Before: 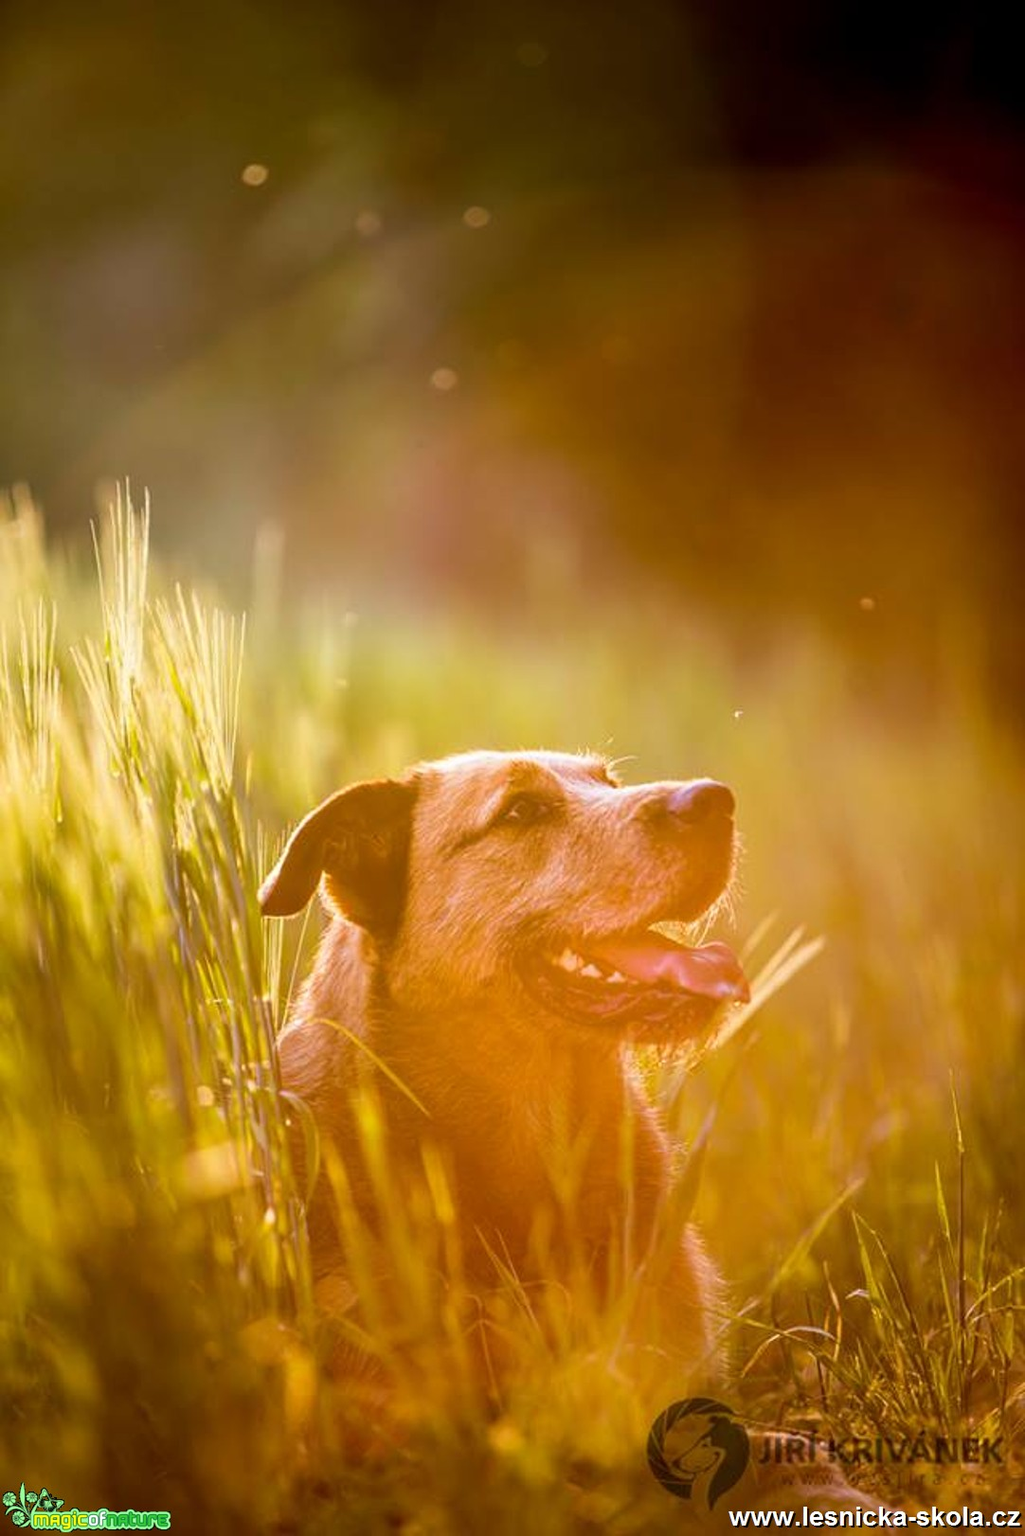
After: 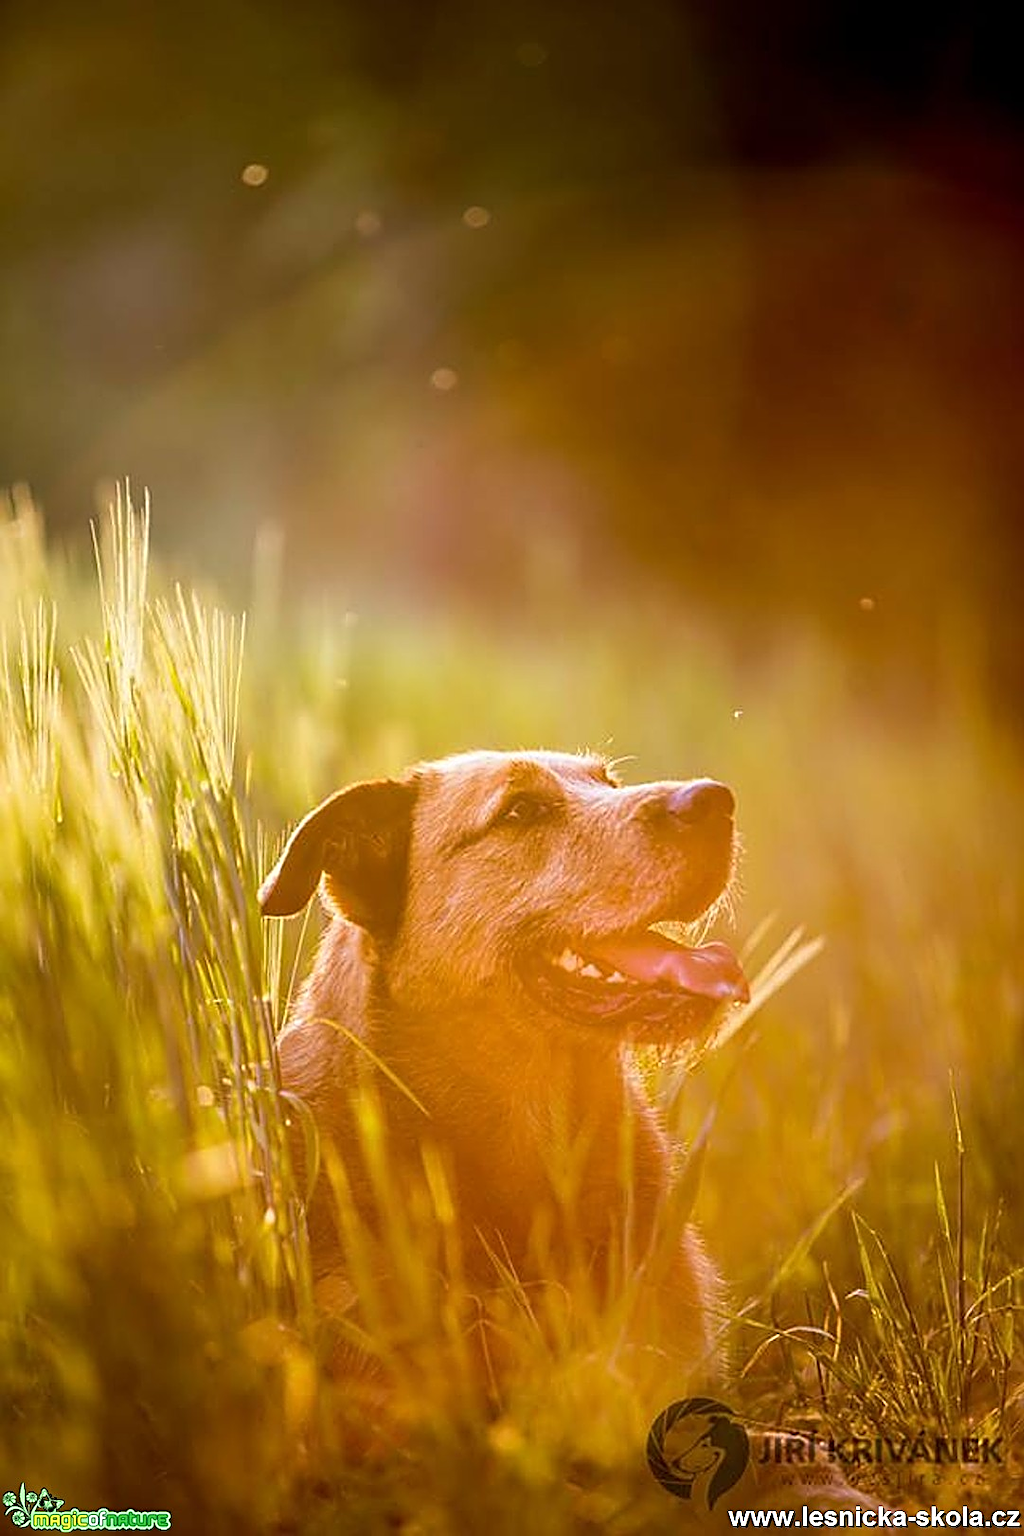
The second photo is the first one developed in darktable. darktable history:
sharpen: amount 0.902
